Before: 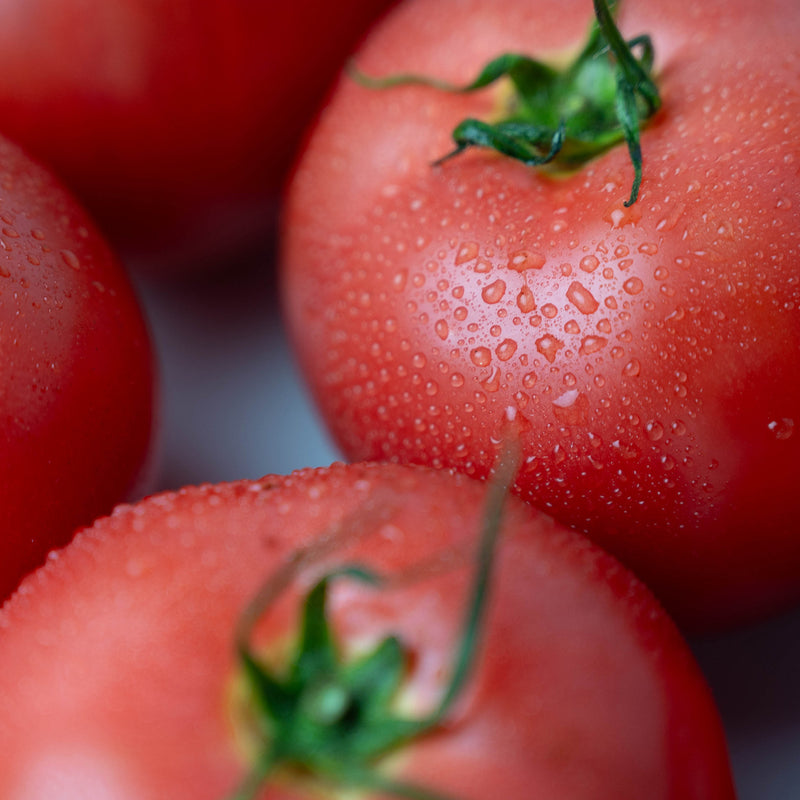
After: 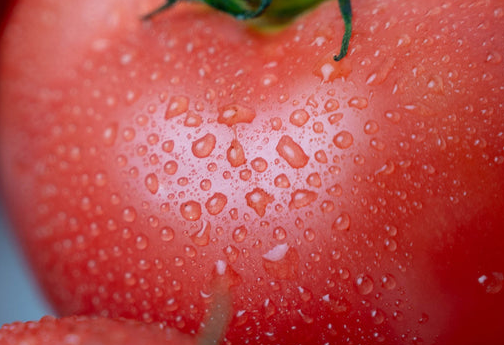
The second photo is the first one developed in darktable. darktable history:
crop: left 36.263%, top 18.338%, right 0.642%, bottom 38.525%
